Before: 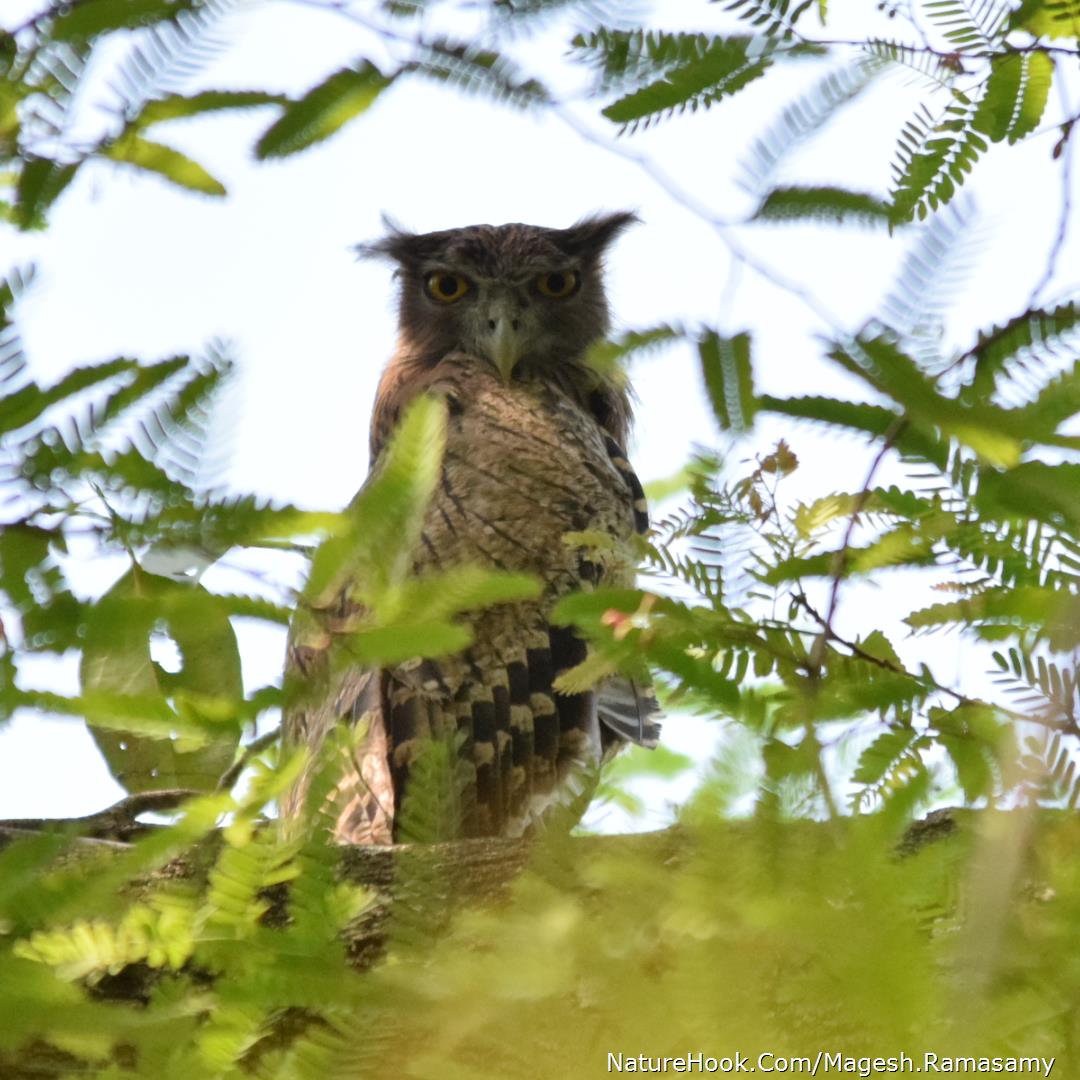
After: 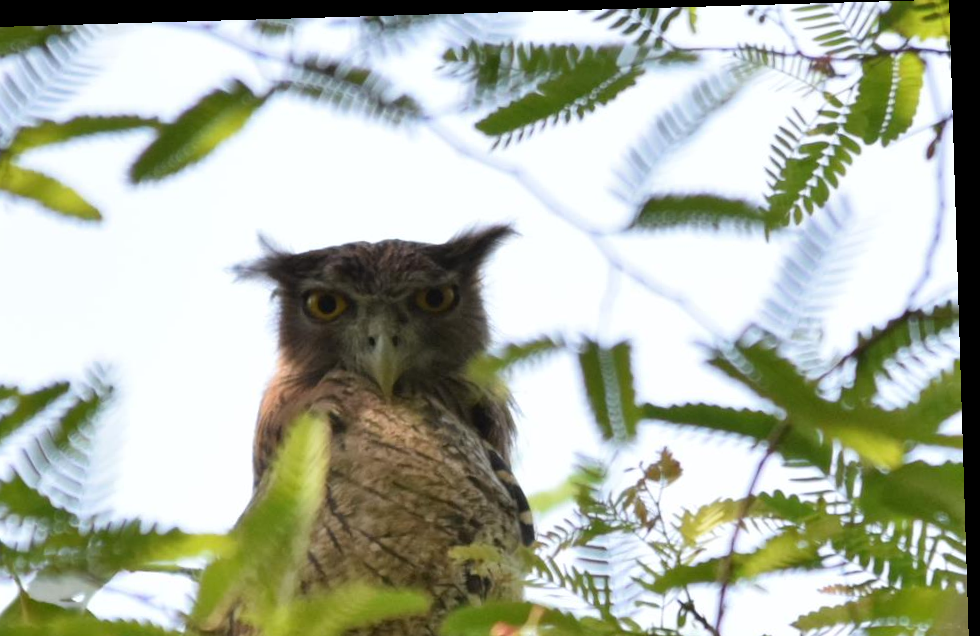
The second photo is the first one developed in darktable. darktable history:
crop and rotate: left 11.812%, bottom 42.776%
rotate and perspective: rotation -1.77°, lens shift (horizontal) 0.004, automatic cropping off
